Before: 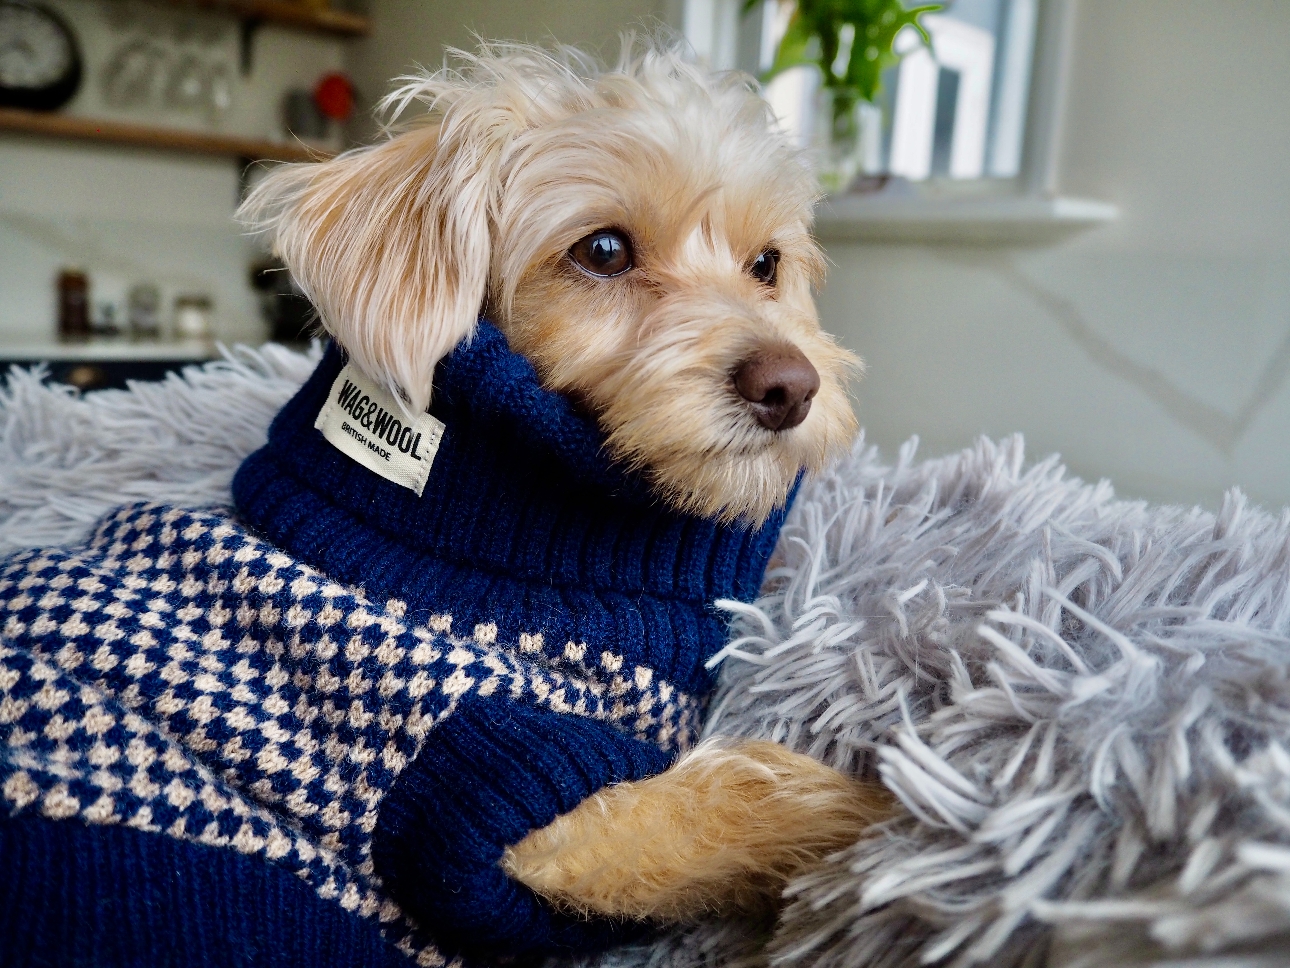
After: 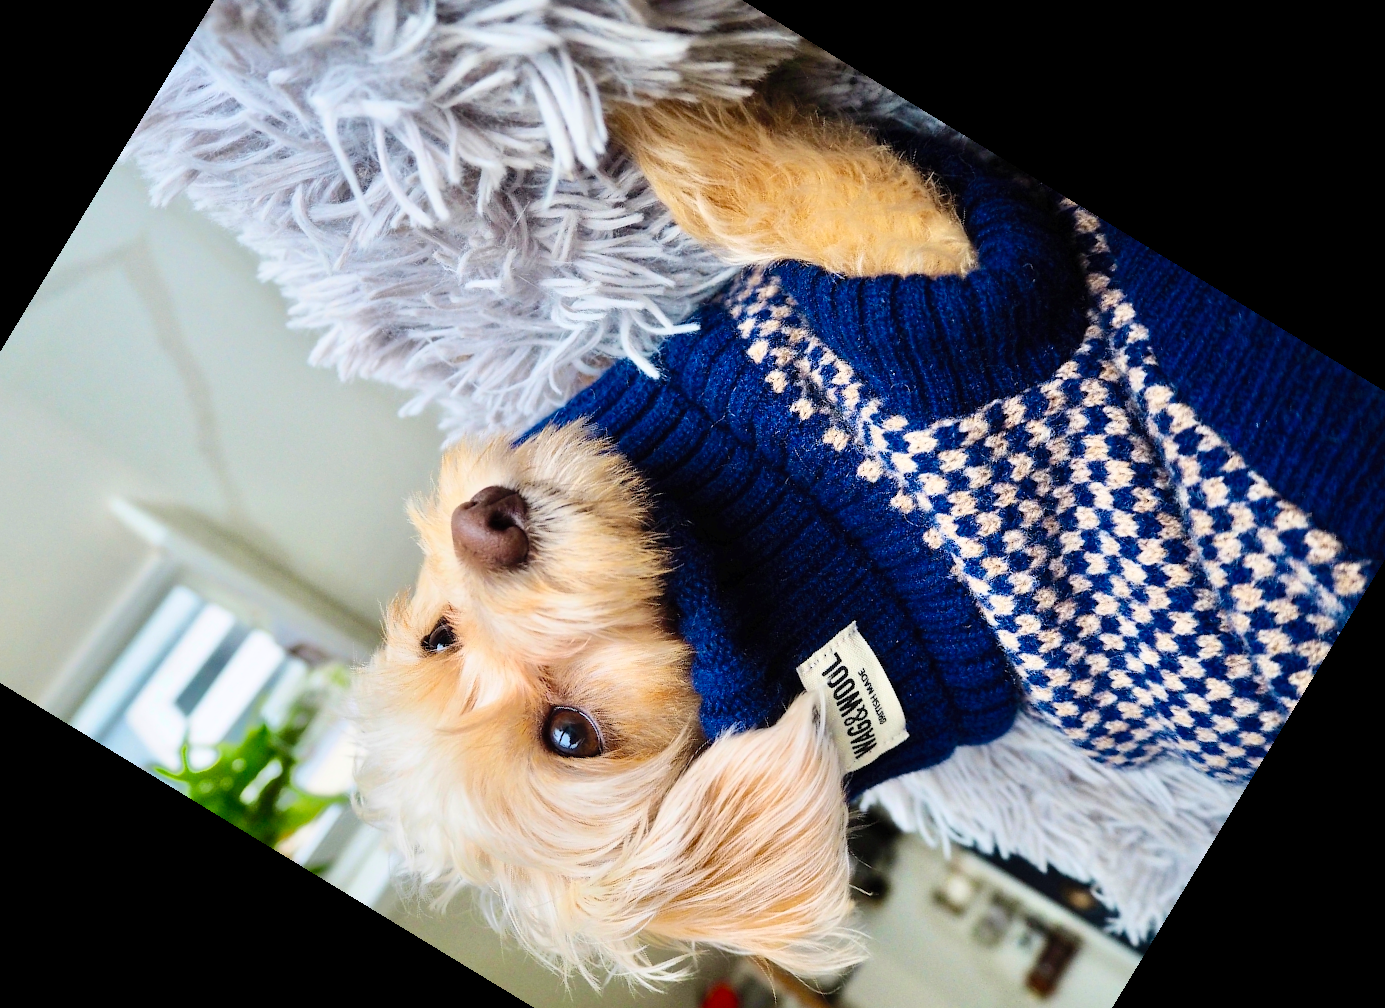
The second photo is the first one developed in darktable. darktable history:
crop and rotate: angle 148.68°, left 9.111%, top 15.603%, right 4.588%, bottom 17.041%
contrast brightness saturation: contrast 0.24, brightness 0.26, saturation 0.39
